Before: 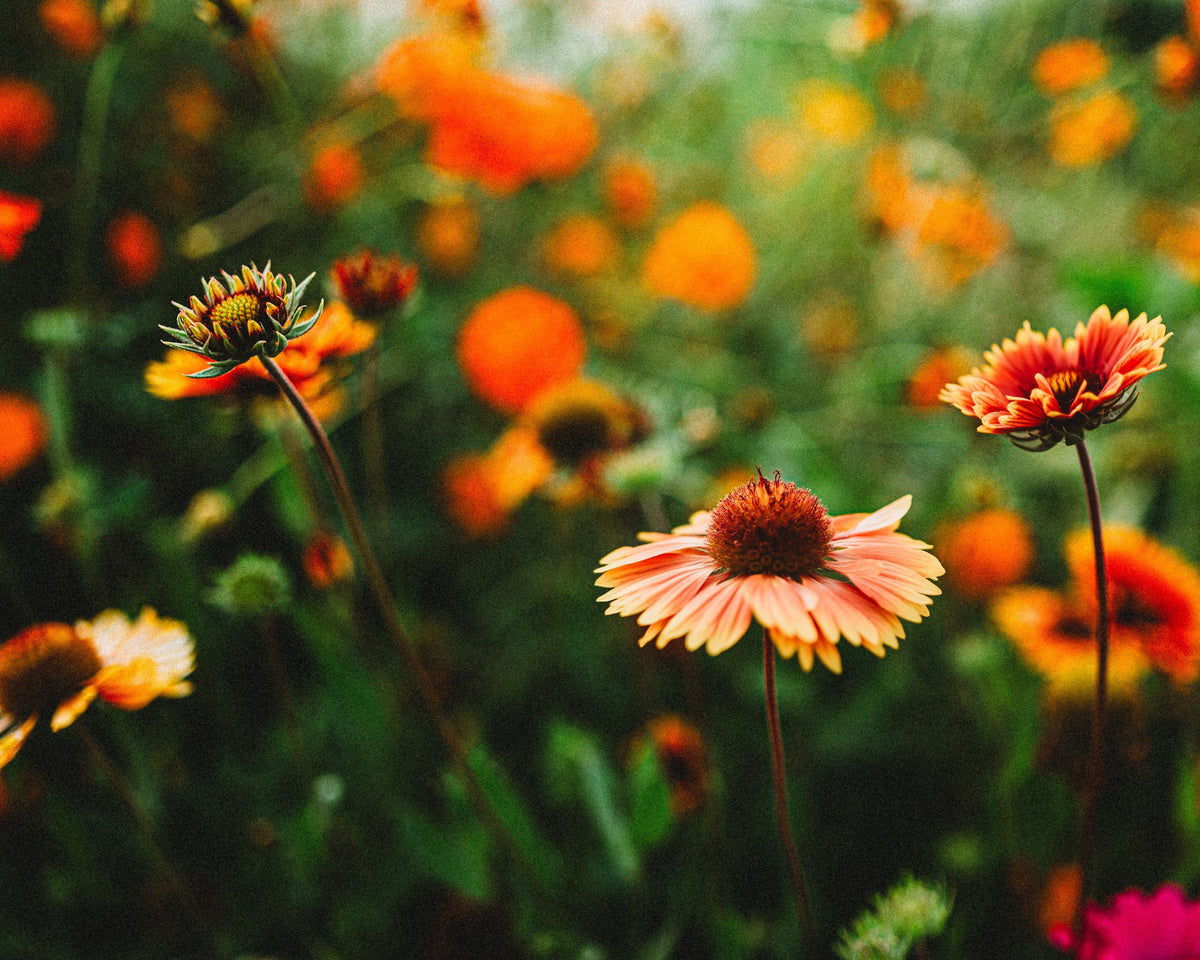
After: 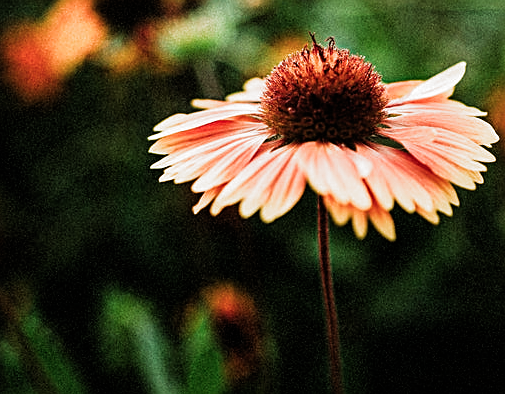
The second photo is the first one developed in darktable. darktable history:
filmic rgb: black relative exposure -8.2 EV, white relative exposure 2.2 EV, threshold 3 EV, hardness 7.11, latitude 75%, contrast 1.325, highlights saturation mix -2%, shadows ↔ highlights balance 30%, preserve chrominance RGB euclidean norm, color science v5 (2021), contrast in shadows safe, contrast in highlights safe, enable highlight reconstruction true
crop: left 37.221%, top 45.169%, right 20.63%, bottom 13.777%
sharpen: on, module defaults
